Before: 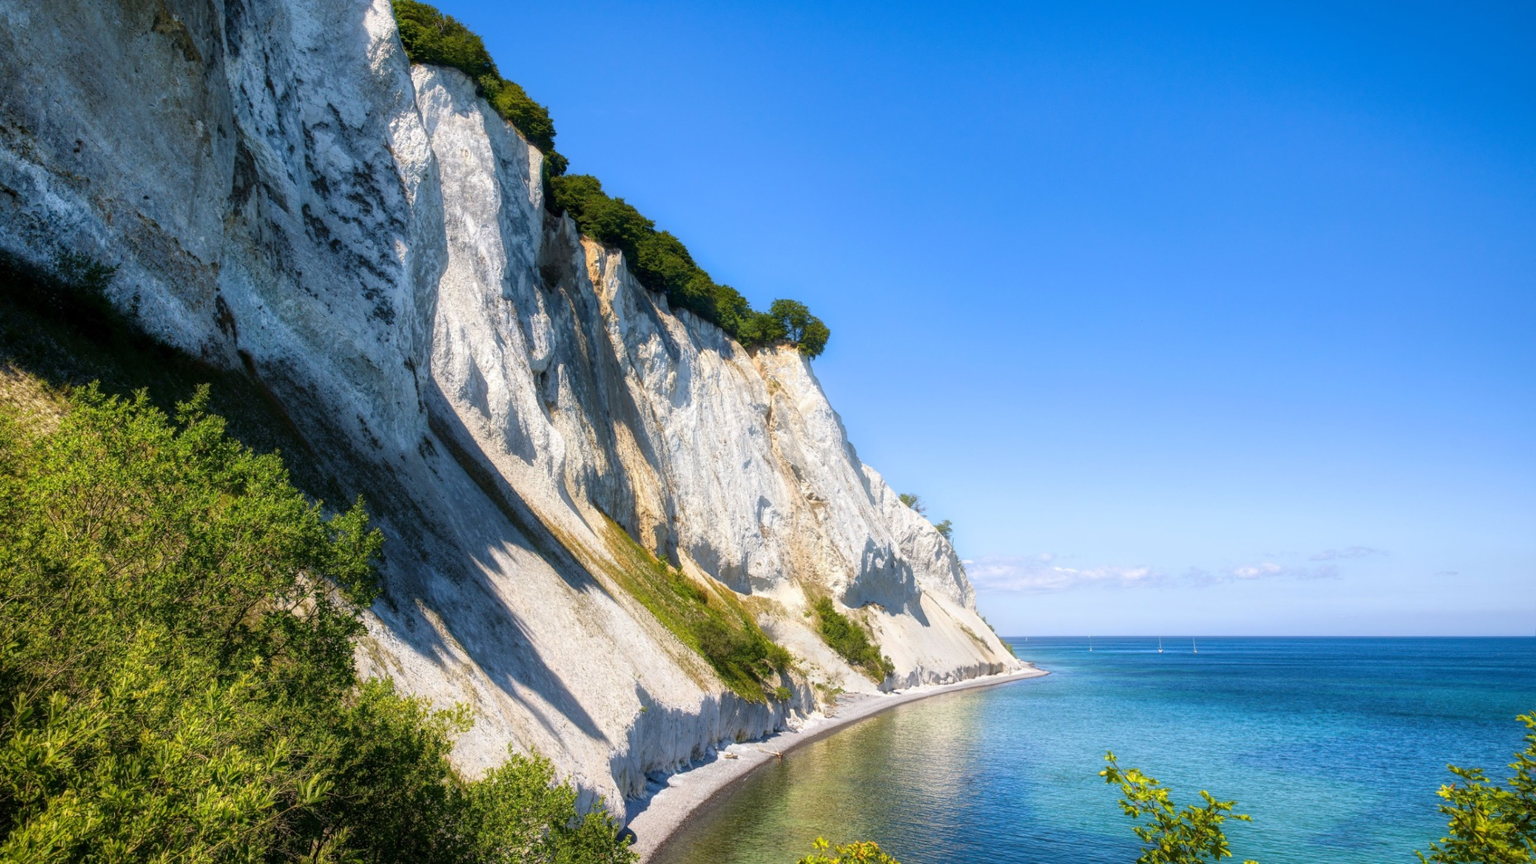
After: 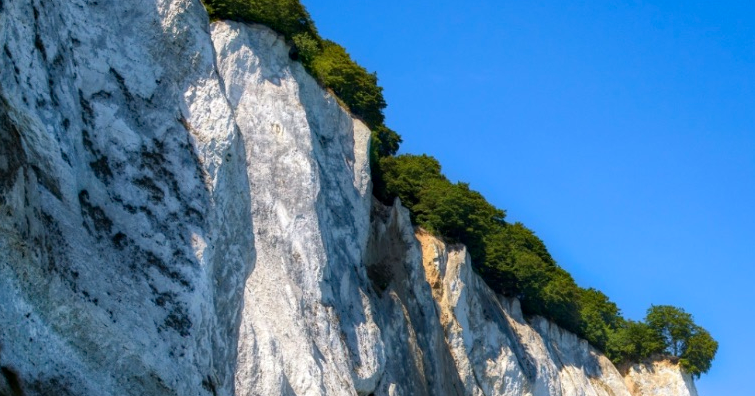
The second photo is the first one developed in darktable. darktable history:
crop: left 15.452%, top 5.459%, right 43.956%, bottom 56.62%
haze removal: compatibility mode true, adaptive false
